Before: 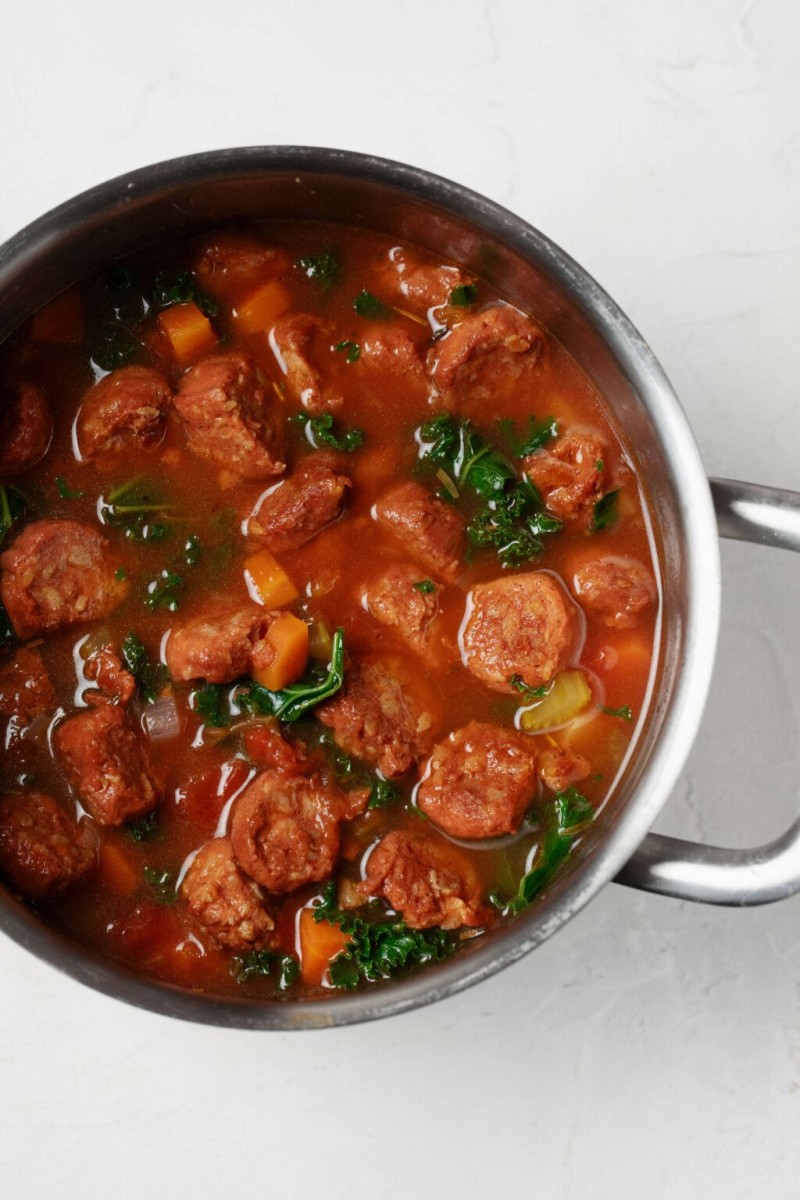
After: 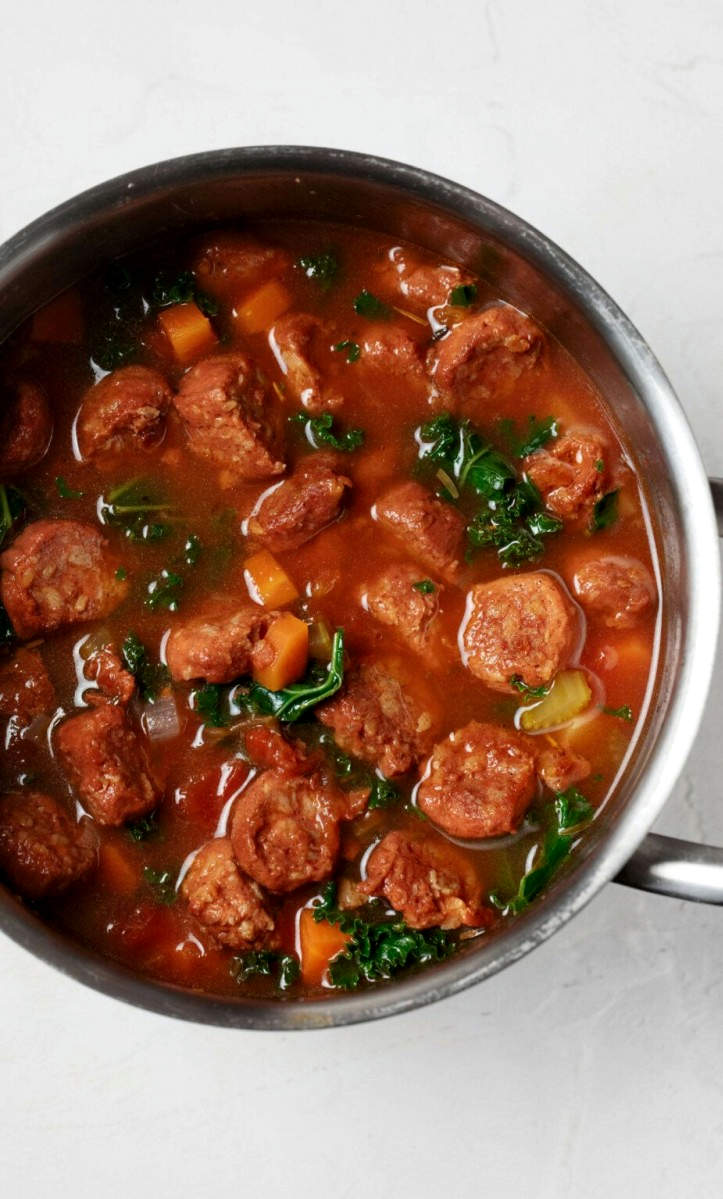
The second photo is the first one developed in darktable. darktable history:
crop: right 9.509%, bottom 0.031%
contrast equalizer: octaves 7, y [[0.6 ×6], [0.55 ×6], [0 ×6], [0 ×6], [0 ×6]], mix 0.3
